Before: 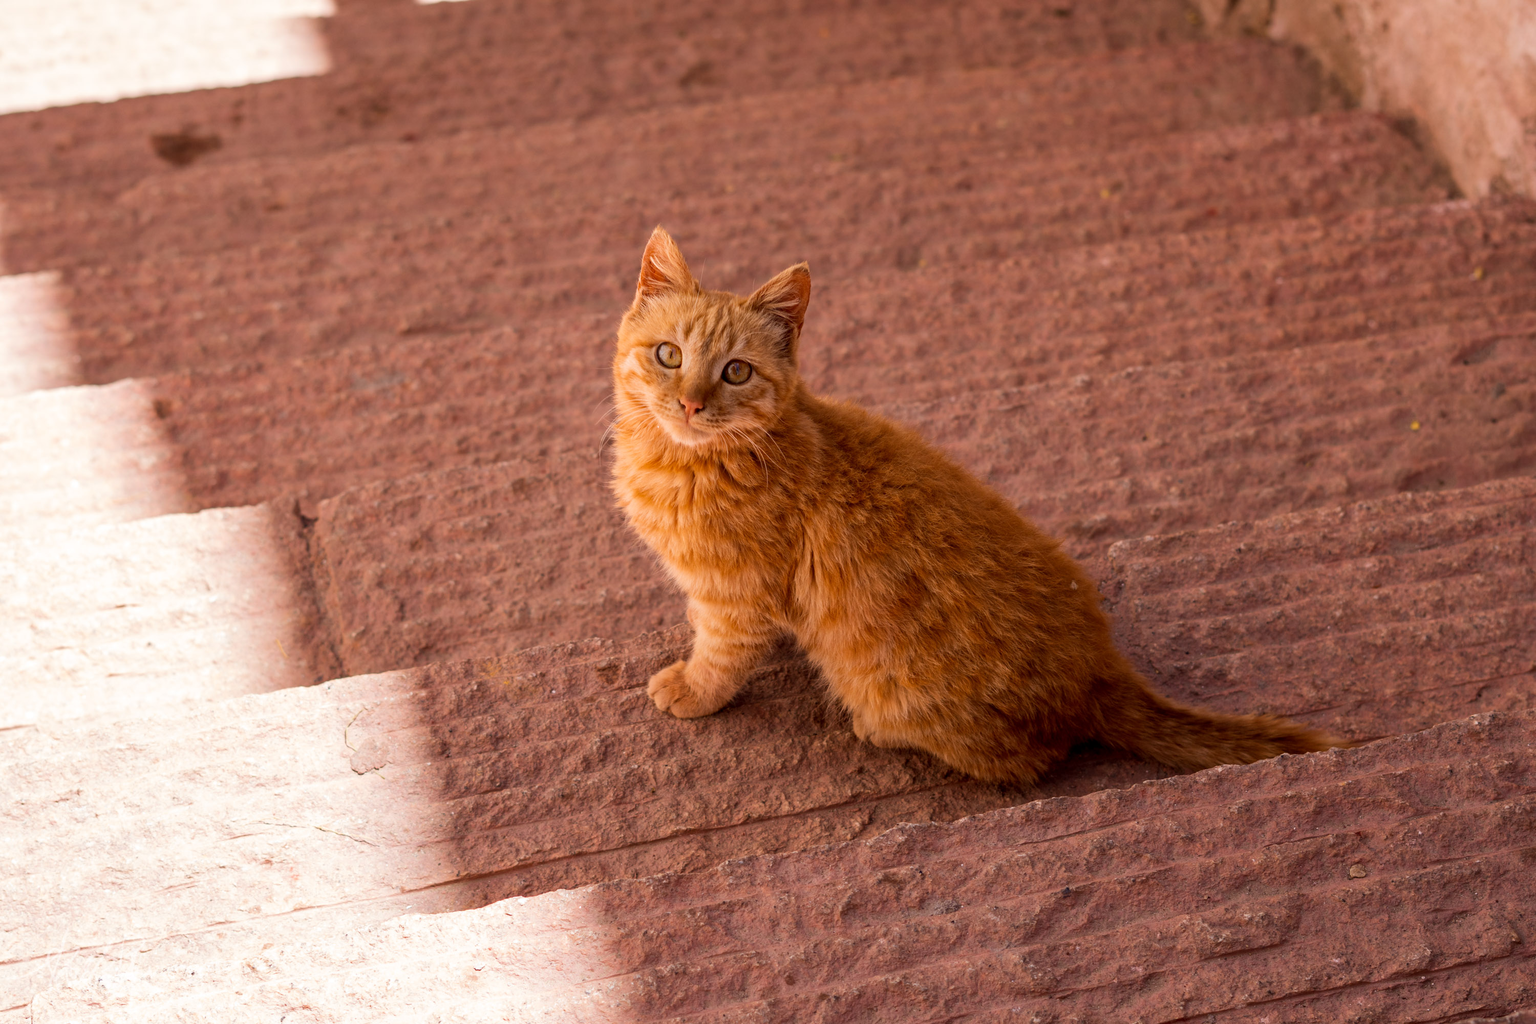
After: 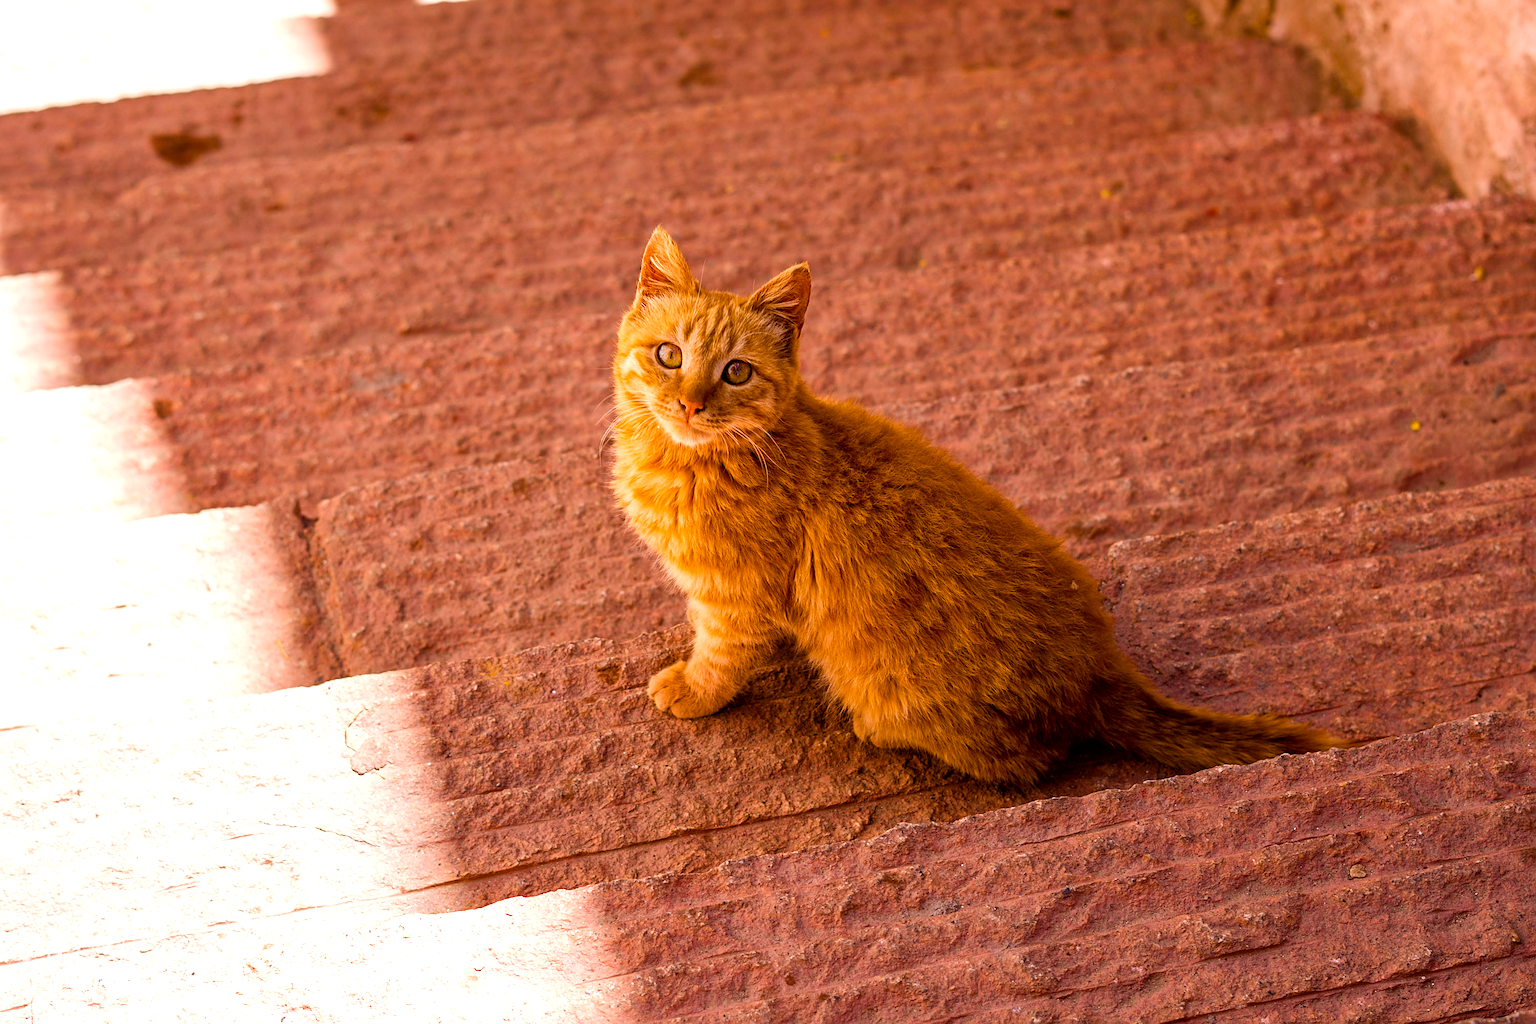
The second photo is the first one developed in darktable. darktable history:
sharpen: on, module defaults
tone equalizer: -8 EV -0.449 EV, -7 EV -0.427 EV, -6 EV -0.345 EV, -5 EV -0.231 EV, -3 EV 0.255 EV, -2 EV 0.347 EV, -1 EV 0.398 EV, +0 EV 0.419 EV
color balance rgb: linear chroma grading › shadows 31.794%, linear chroma grading › global chroma -1.993%, linear chroma grading › mid-tones 3.578%, perceptual saturation grading › global saturation 29.544%
local contrast: mode bilateral grid, contrast 21, coarseness 49, detail 120%, midtone range 0.2
